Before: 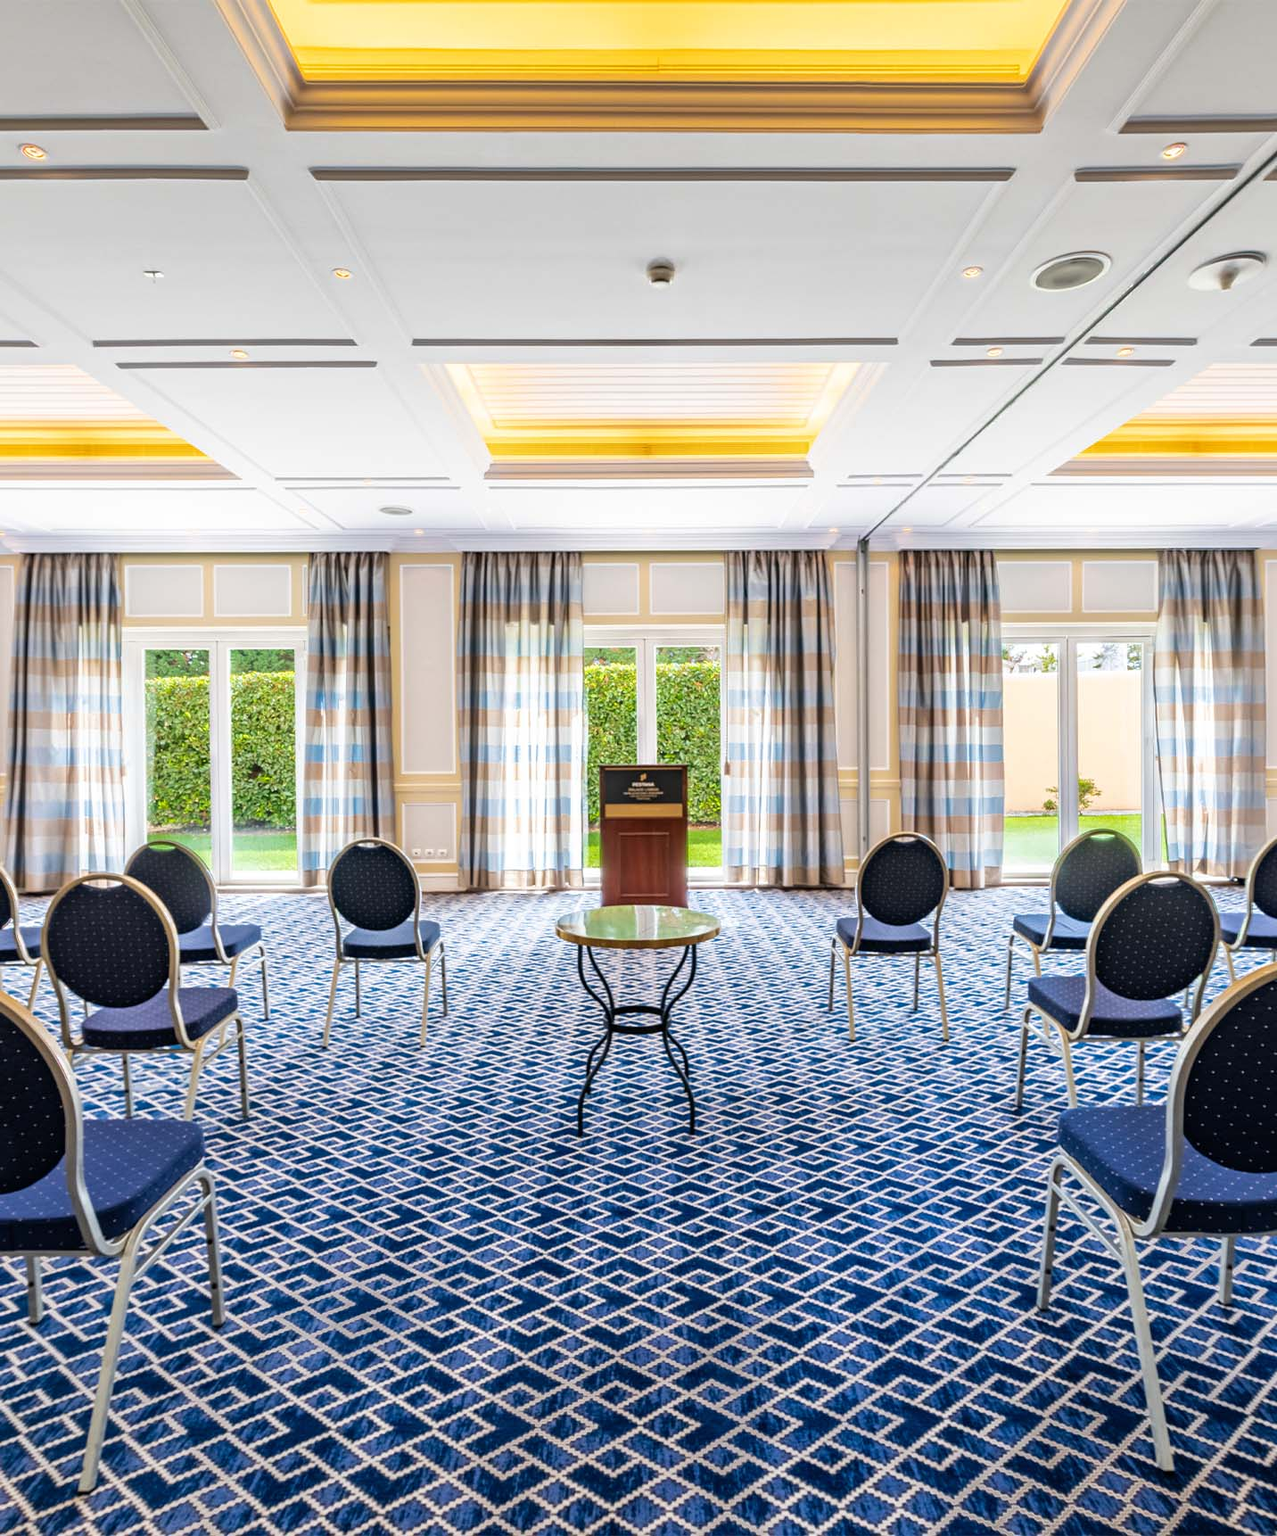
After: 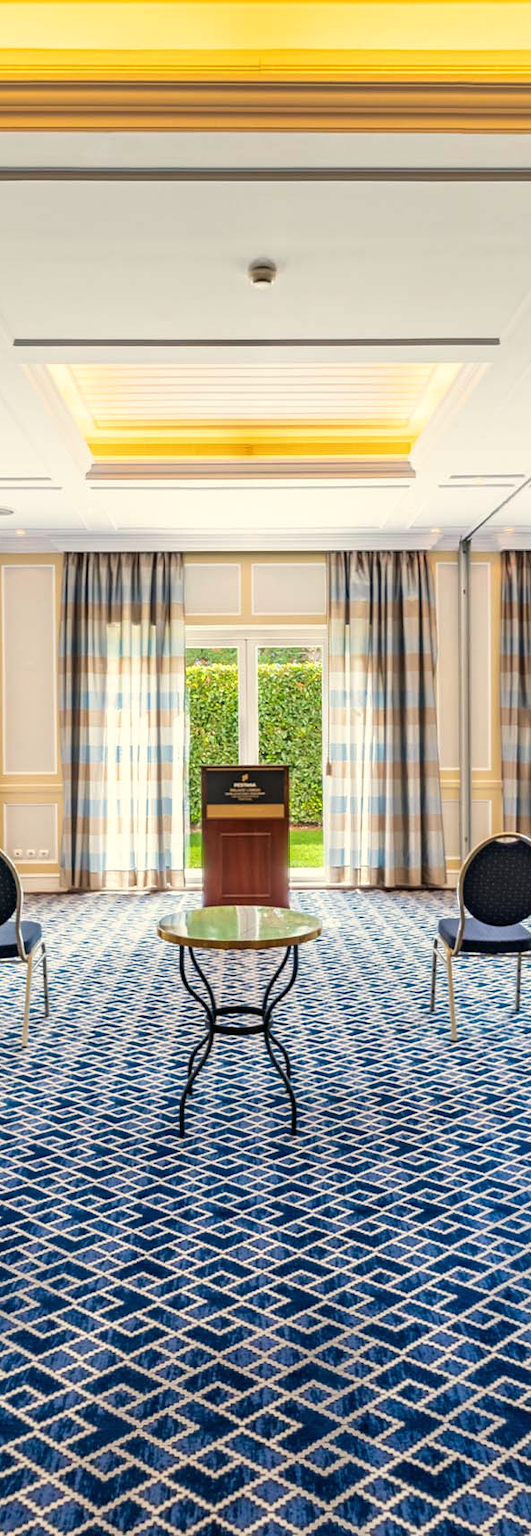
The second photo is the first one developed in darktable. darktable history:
crop: left 31.229%, right 27.105%
white balance: red 1.029, blue 0.92
